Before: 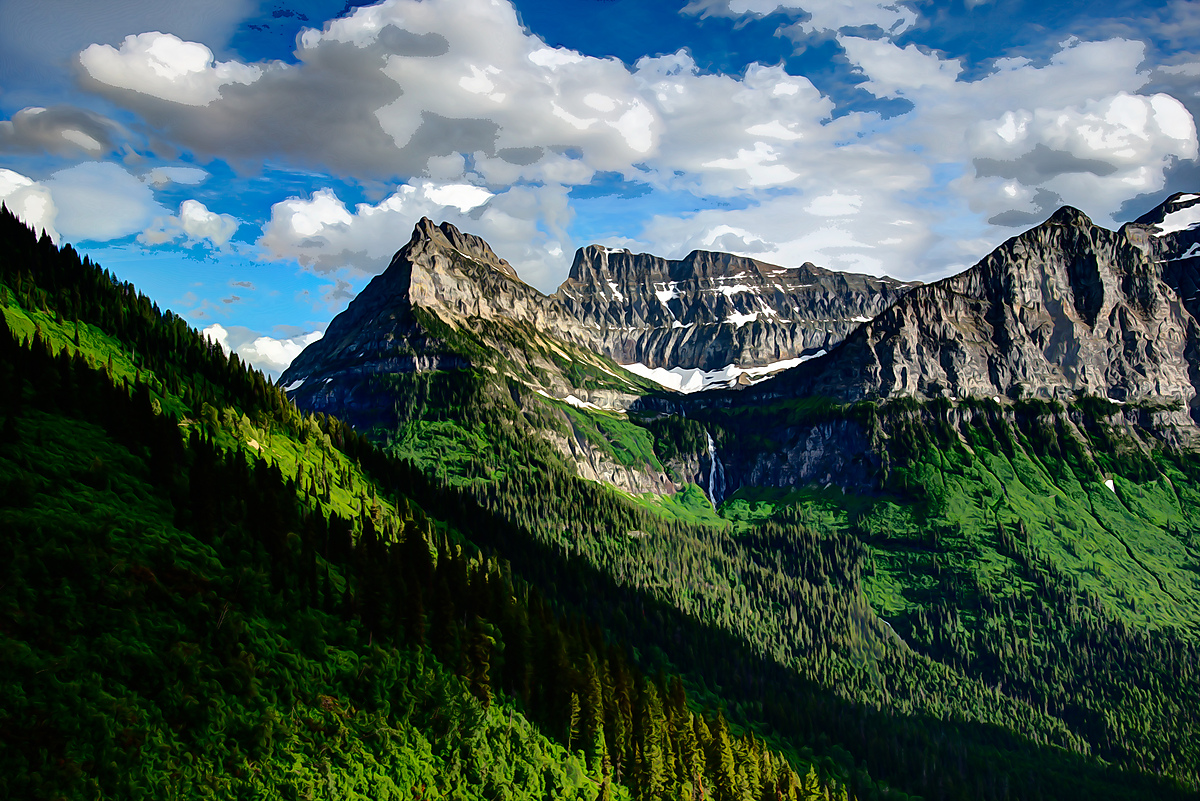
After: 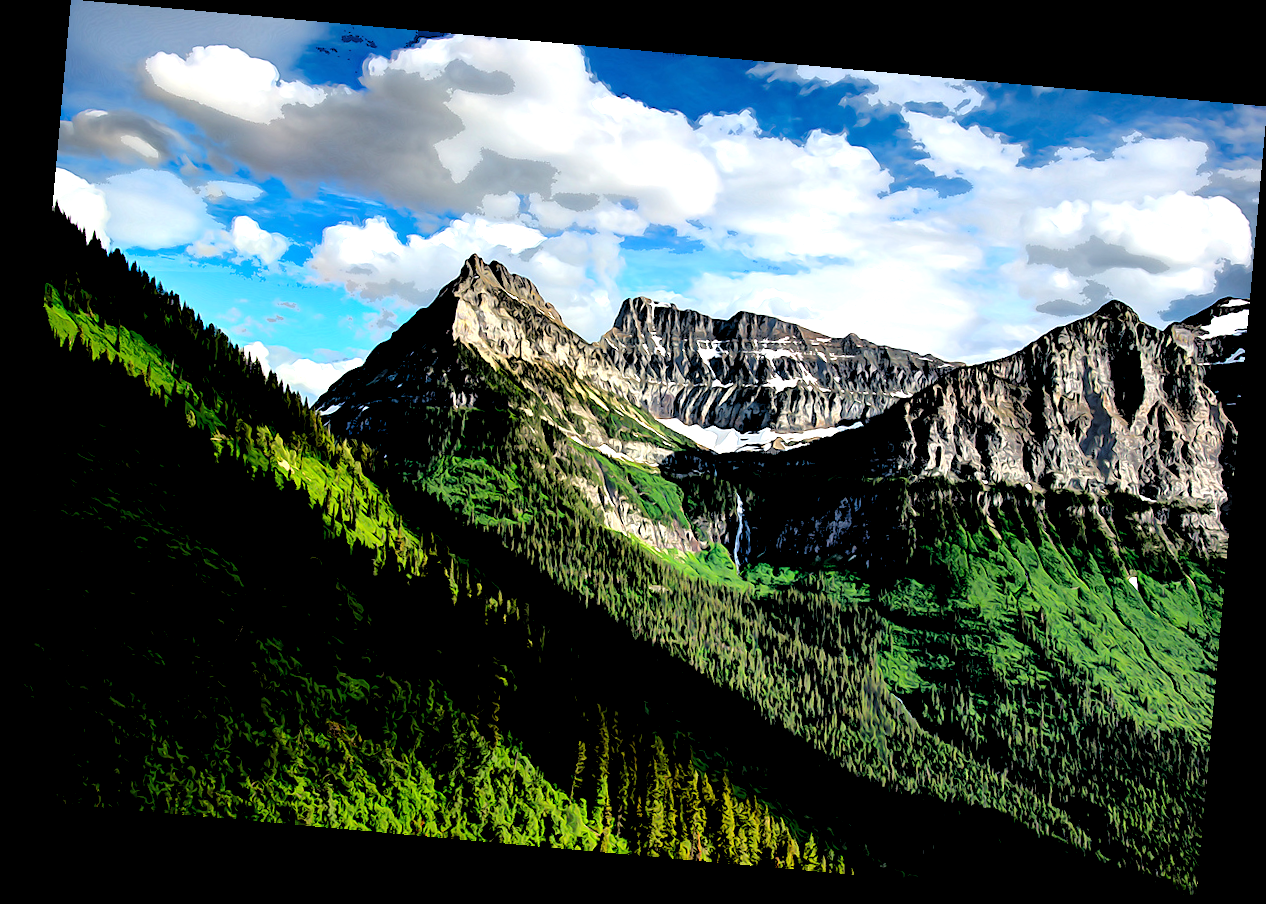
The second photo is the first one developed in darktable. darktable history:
rgb levels: levels [[0.029, 0.461, 0.922], [0, 0.5, 1], [0, 0.5, 1]]
exposure: black level correction 0, exposure 0.6 EV, compensate highlight preservation false
rotate and perspective: rotation 5.12°, automatic cropping off
tone equalizer: on, module defaults
